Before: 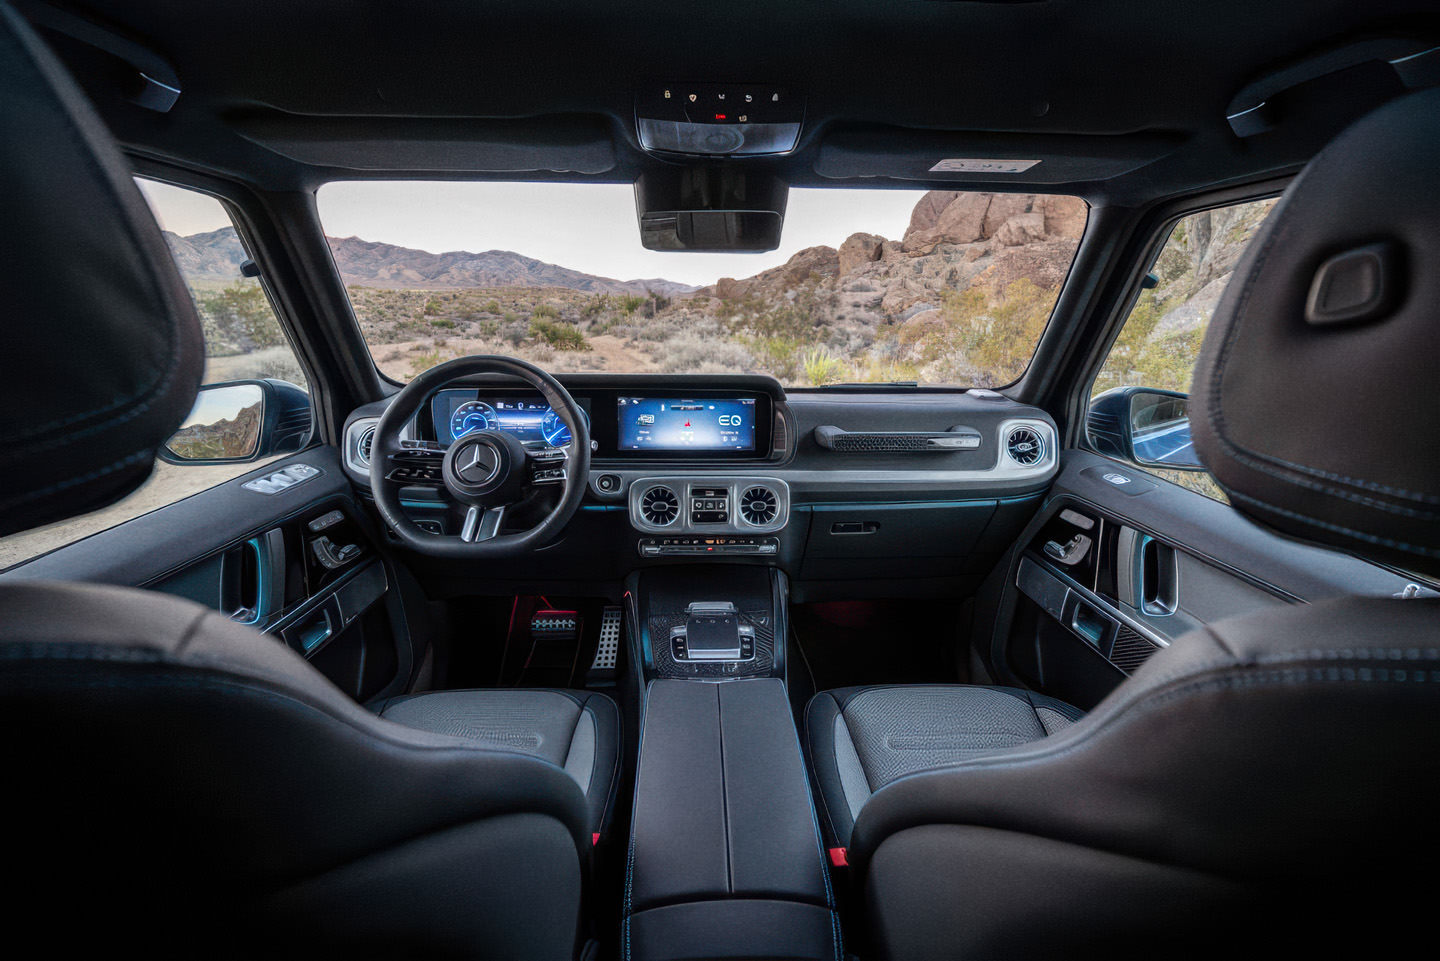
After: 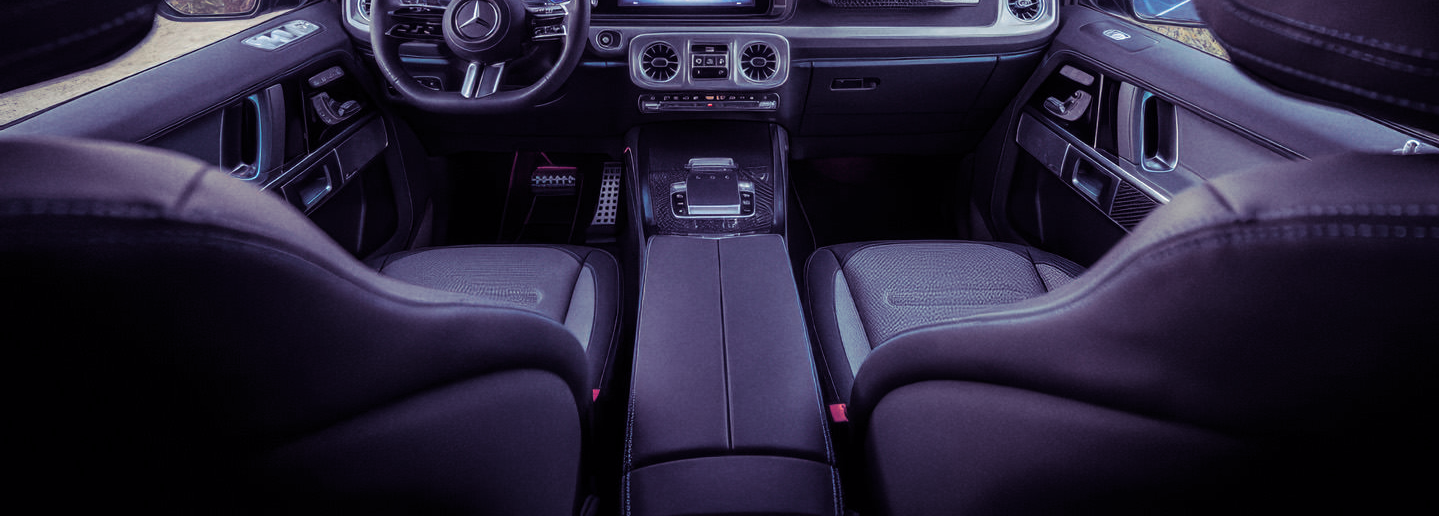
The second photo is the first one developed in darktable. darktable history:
split-toning: shadows › hue 255.6°, shadows › saturation 0.66, highlights › hue 43.2°, highlights › saturation 0.68, balance -50.1
crop and rotate: top 46.237%
